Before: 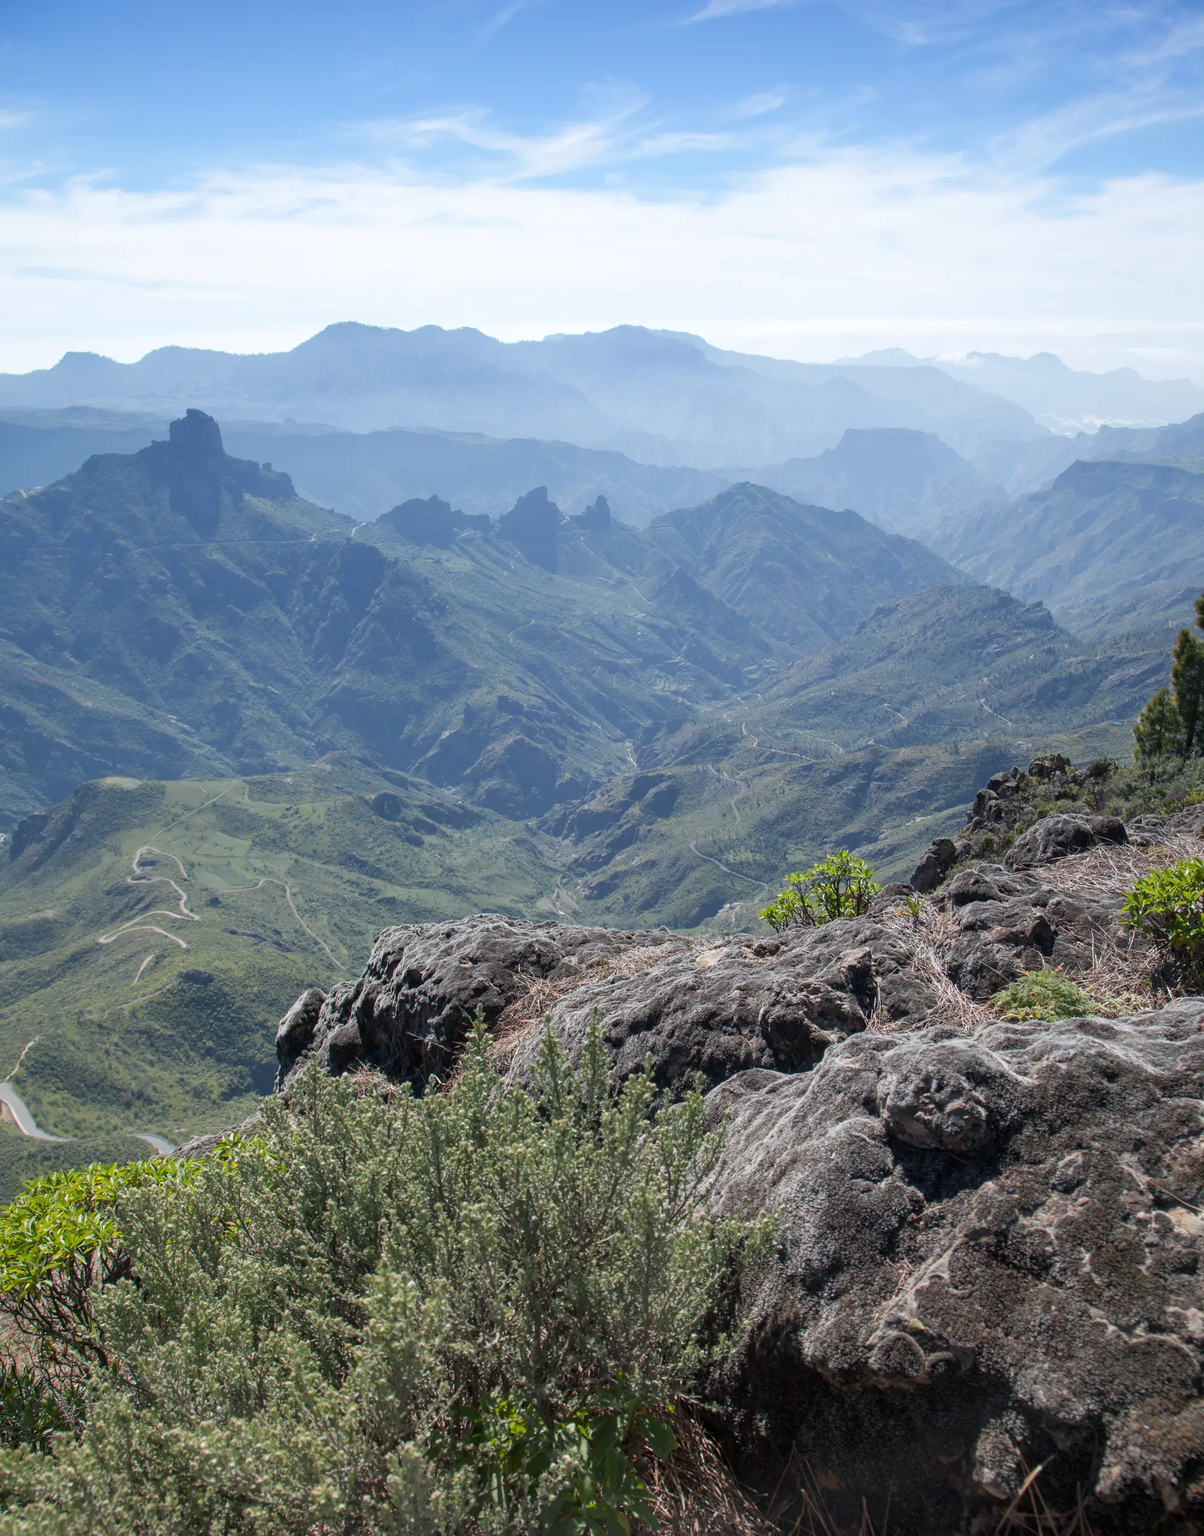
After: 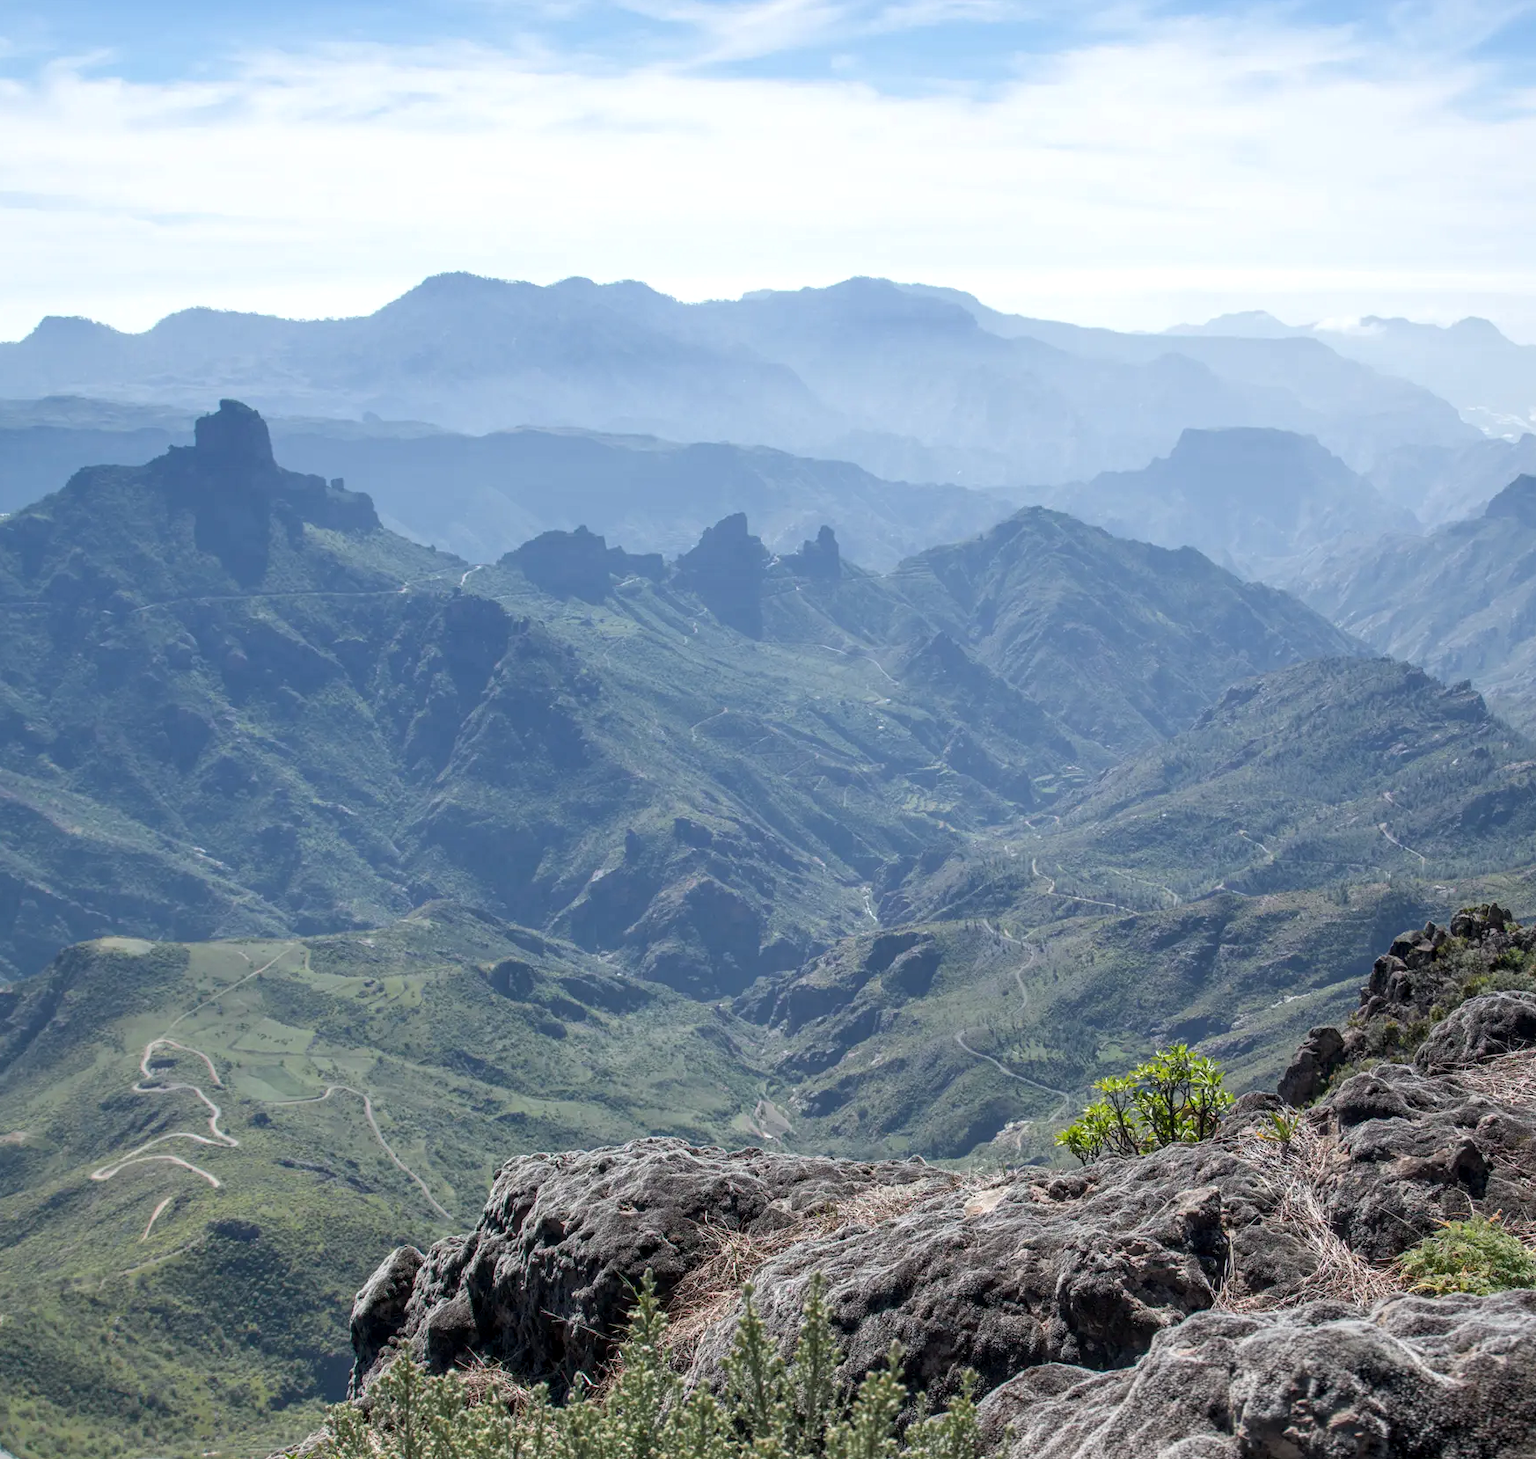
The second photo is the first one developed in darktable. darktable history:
crop: left 3.013%, top 8.845%, right 9.658%, bottom 26.118%
local contrast: on, module defaults
